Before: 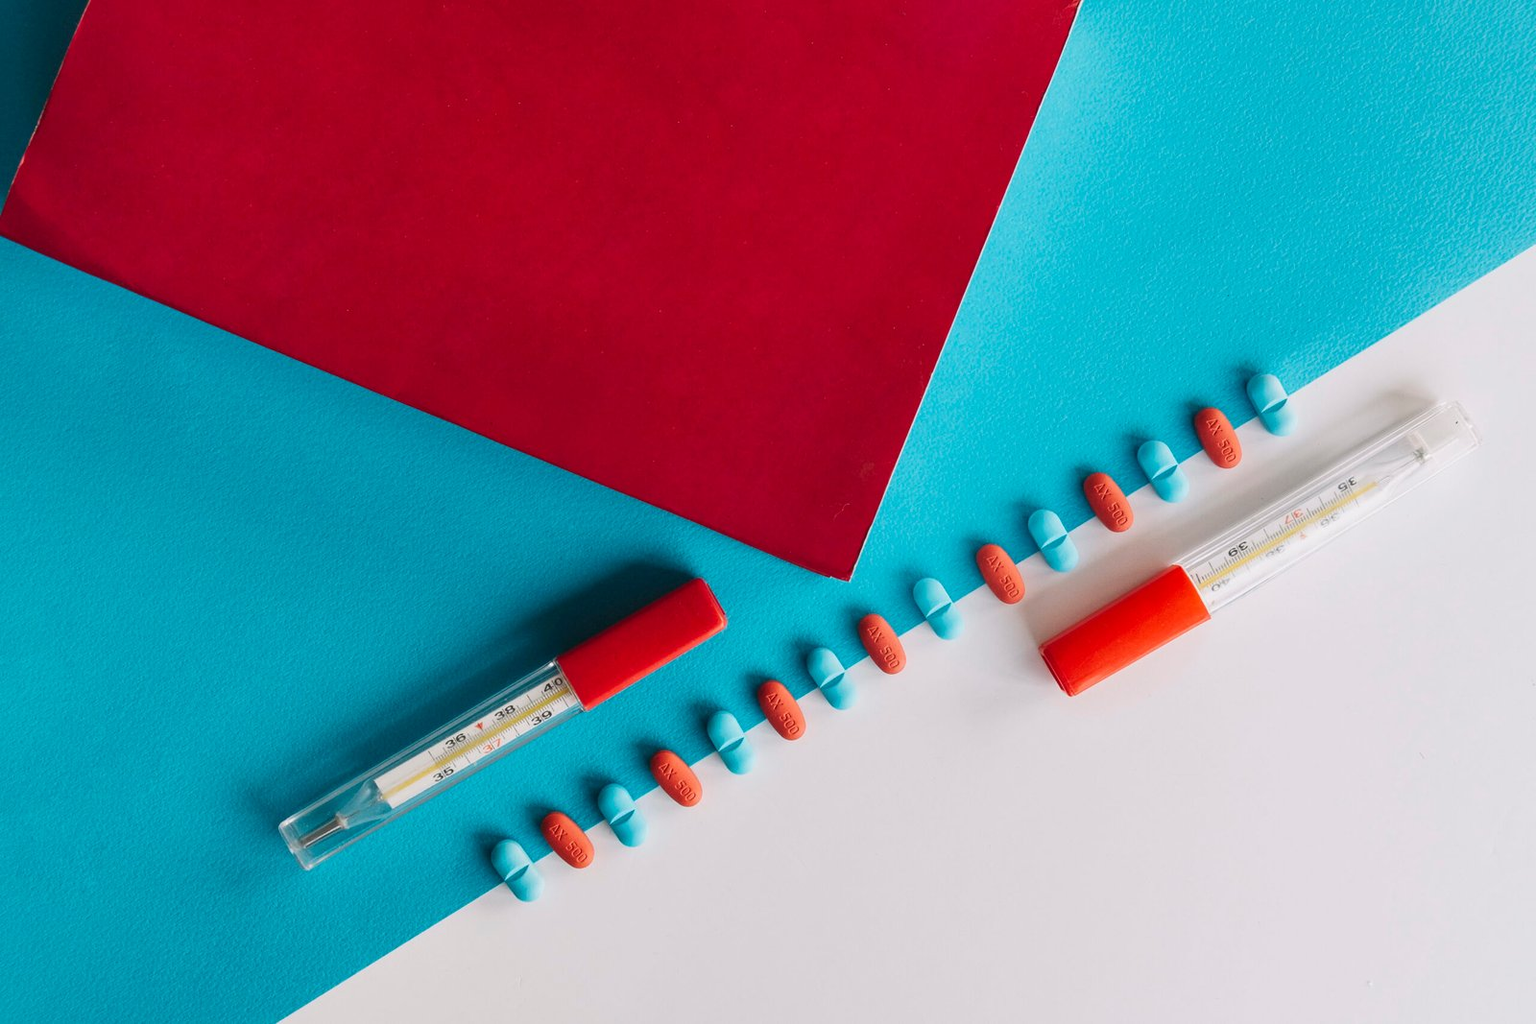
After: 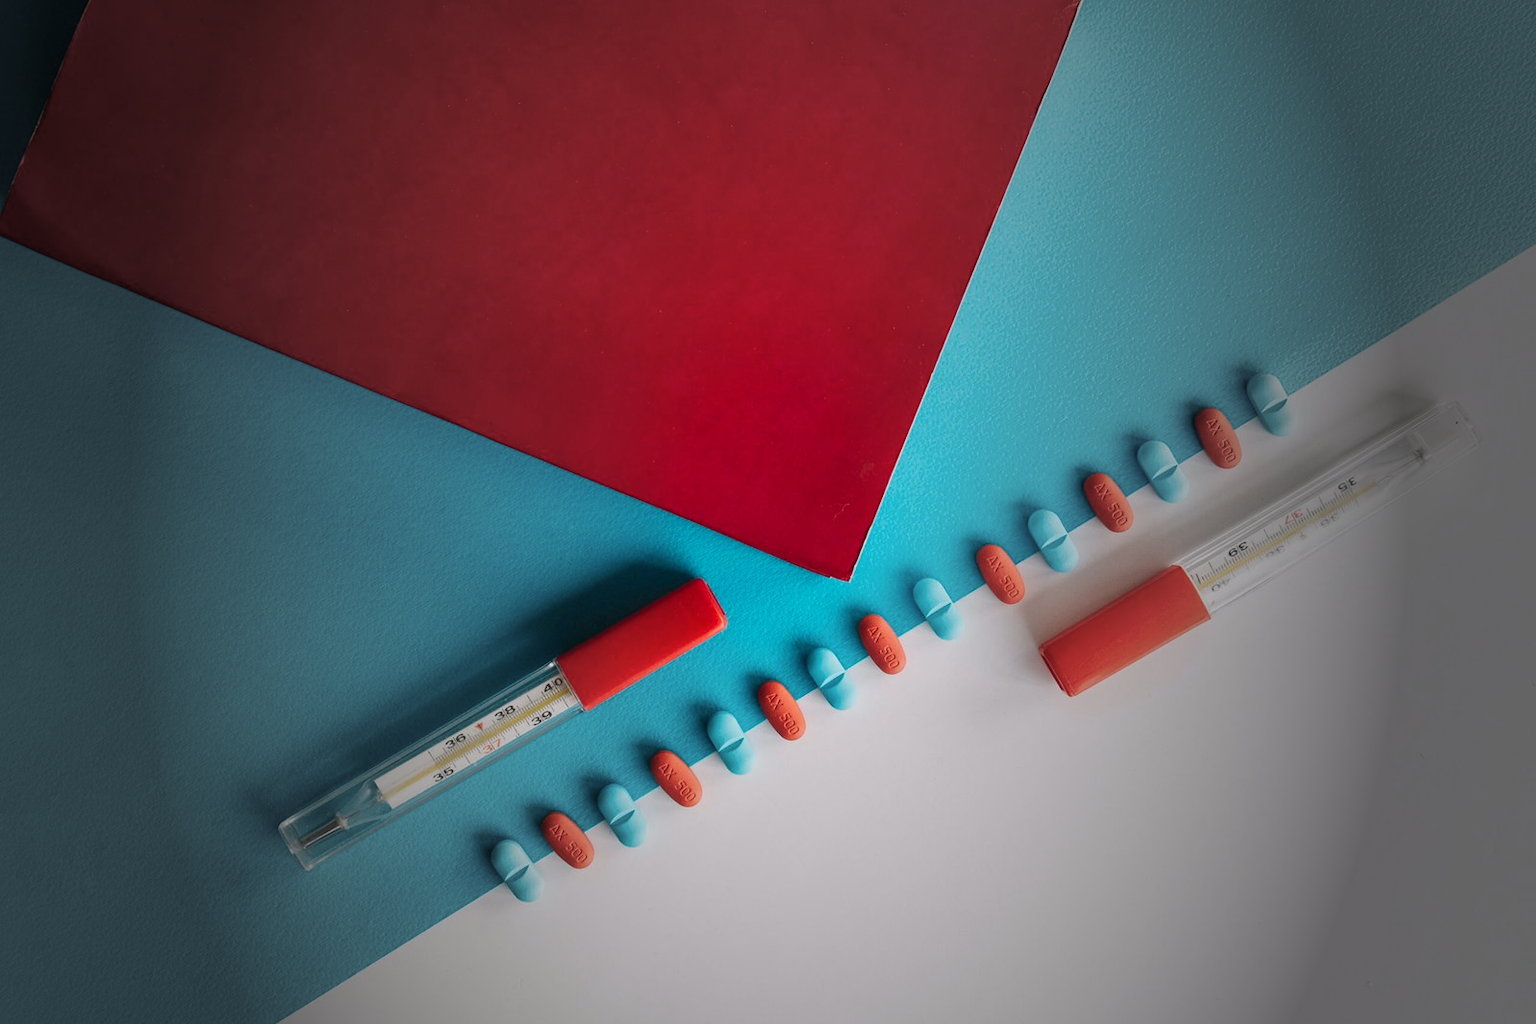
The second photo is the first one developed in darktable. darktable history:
vignetting: fall-off start 16.48%, fall-off radius 99.4%, brightness -0.828, width/height ratio 0.719, unbound false
